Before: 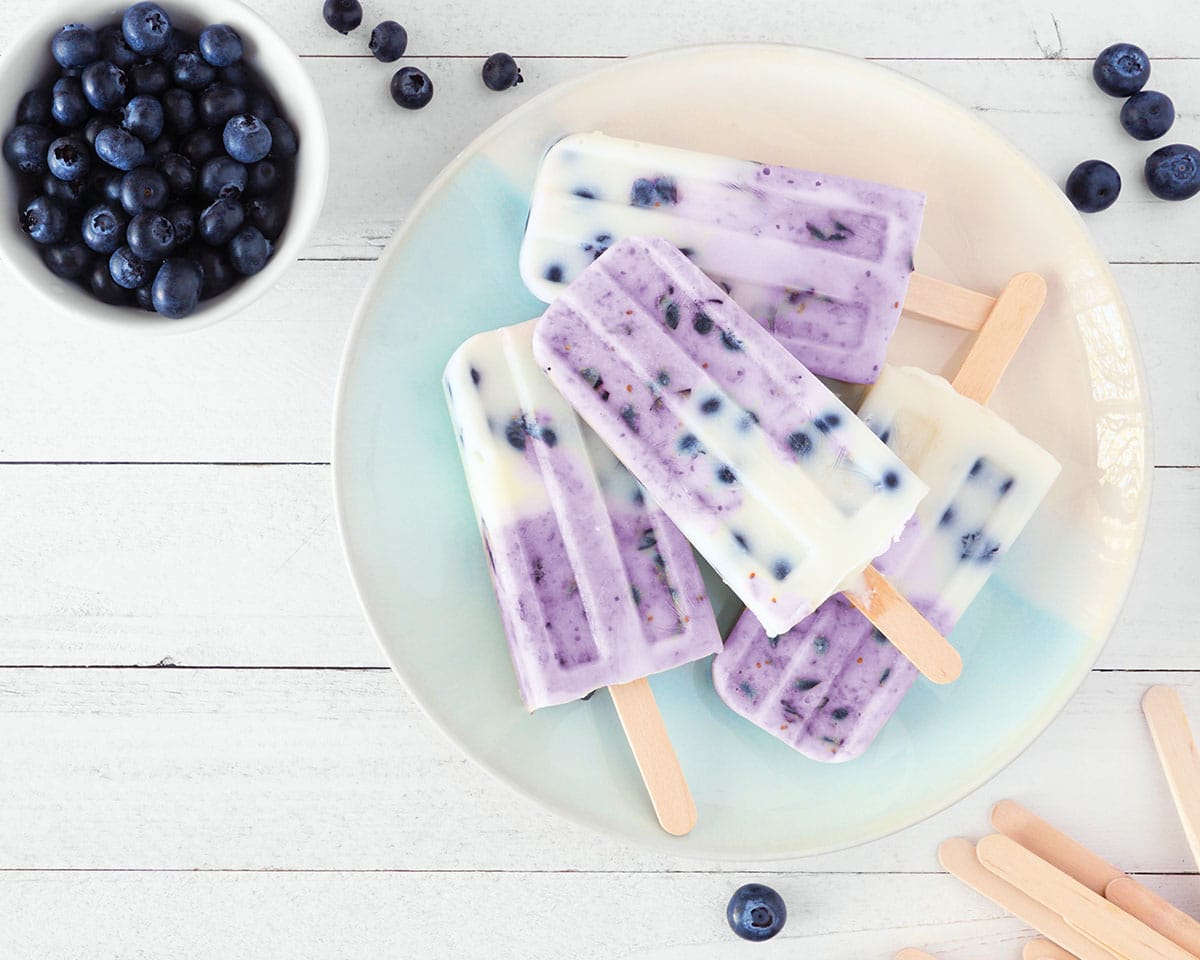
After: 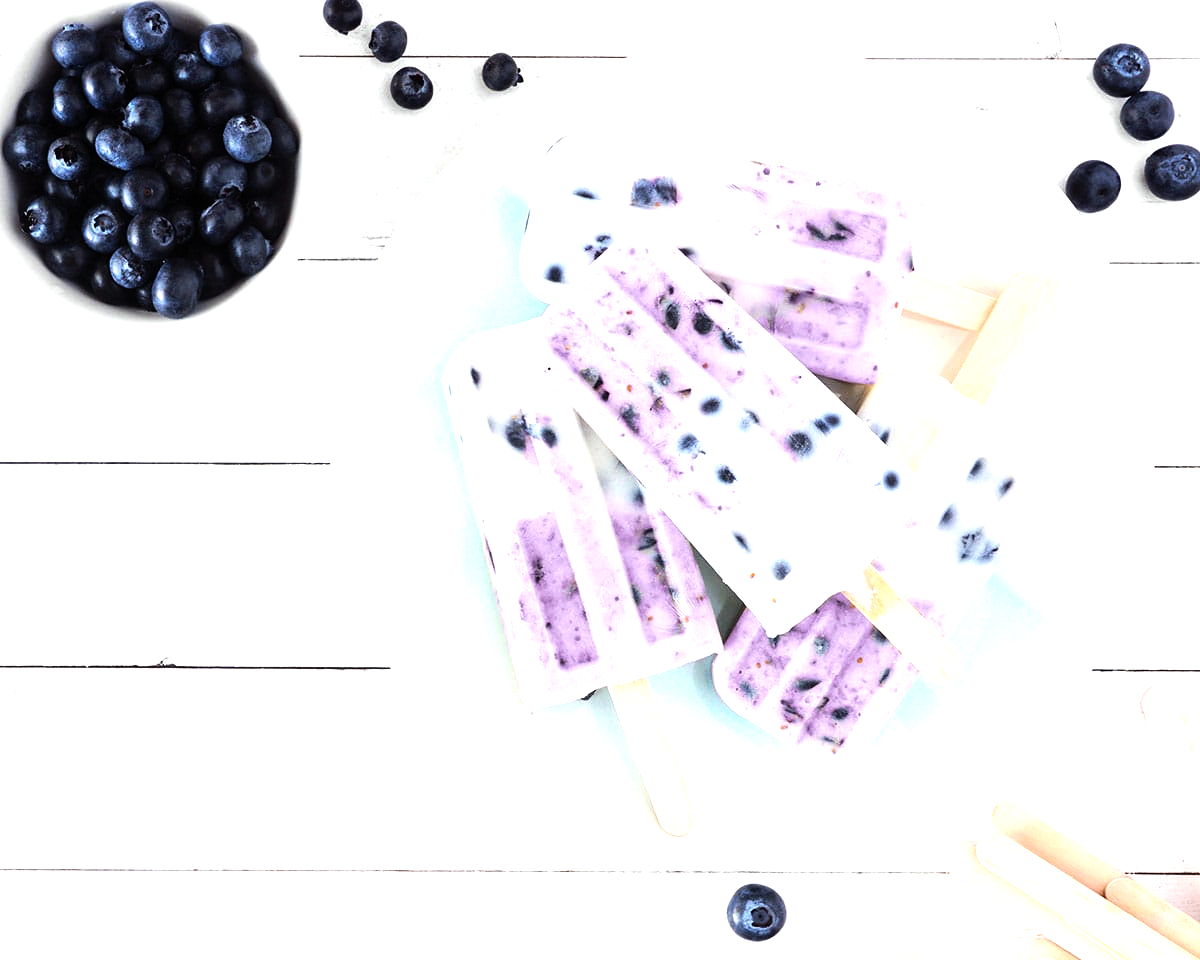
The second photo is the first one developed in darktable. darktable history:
tone equalizer: -8 EV -1.06 EV, -7 EV -0.99 EV, -6 EV -0.872 EV, -5 EV -0.604 EV, -3 EV 0.594 EV, -2 EV 0.868 EV, -1 EV 0.997 EV, +0 EV 1.06 EV, edges refinement/feathering 500, mask exposure compensation -1.57 EV, preserve details no
tone curve: color space Lab, independent channels, preserve colors none
